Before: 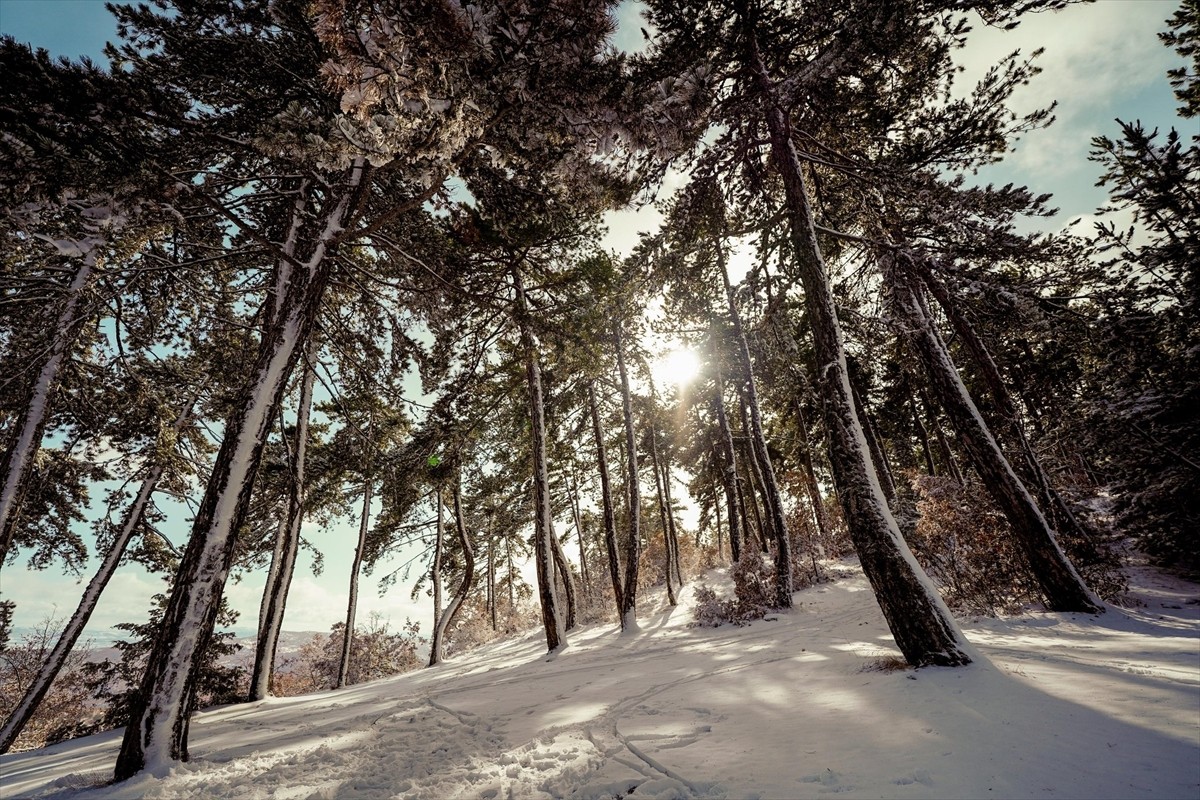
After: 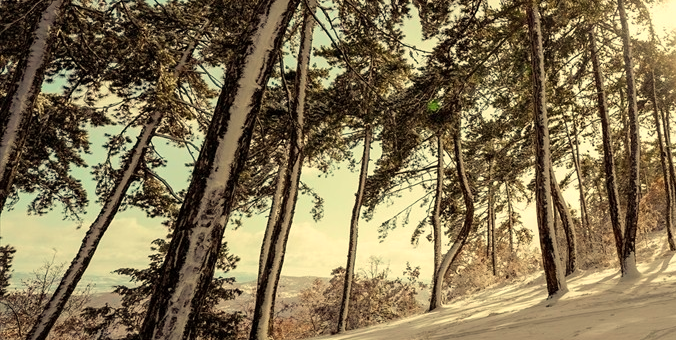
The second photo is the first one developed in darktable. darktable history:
crop: top 44.483%, right 43.593%, bottom 12.892%
white balance: red 1.08, blue 0.791
